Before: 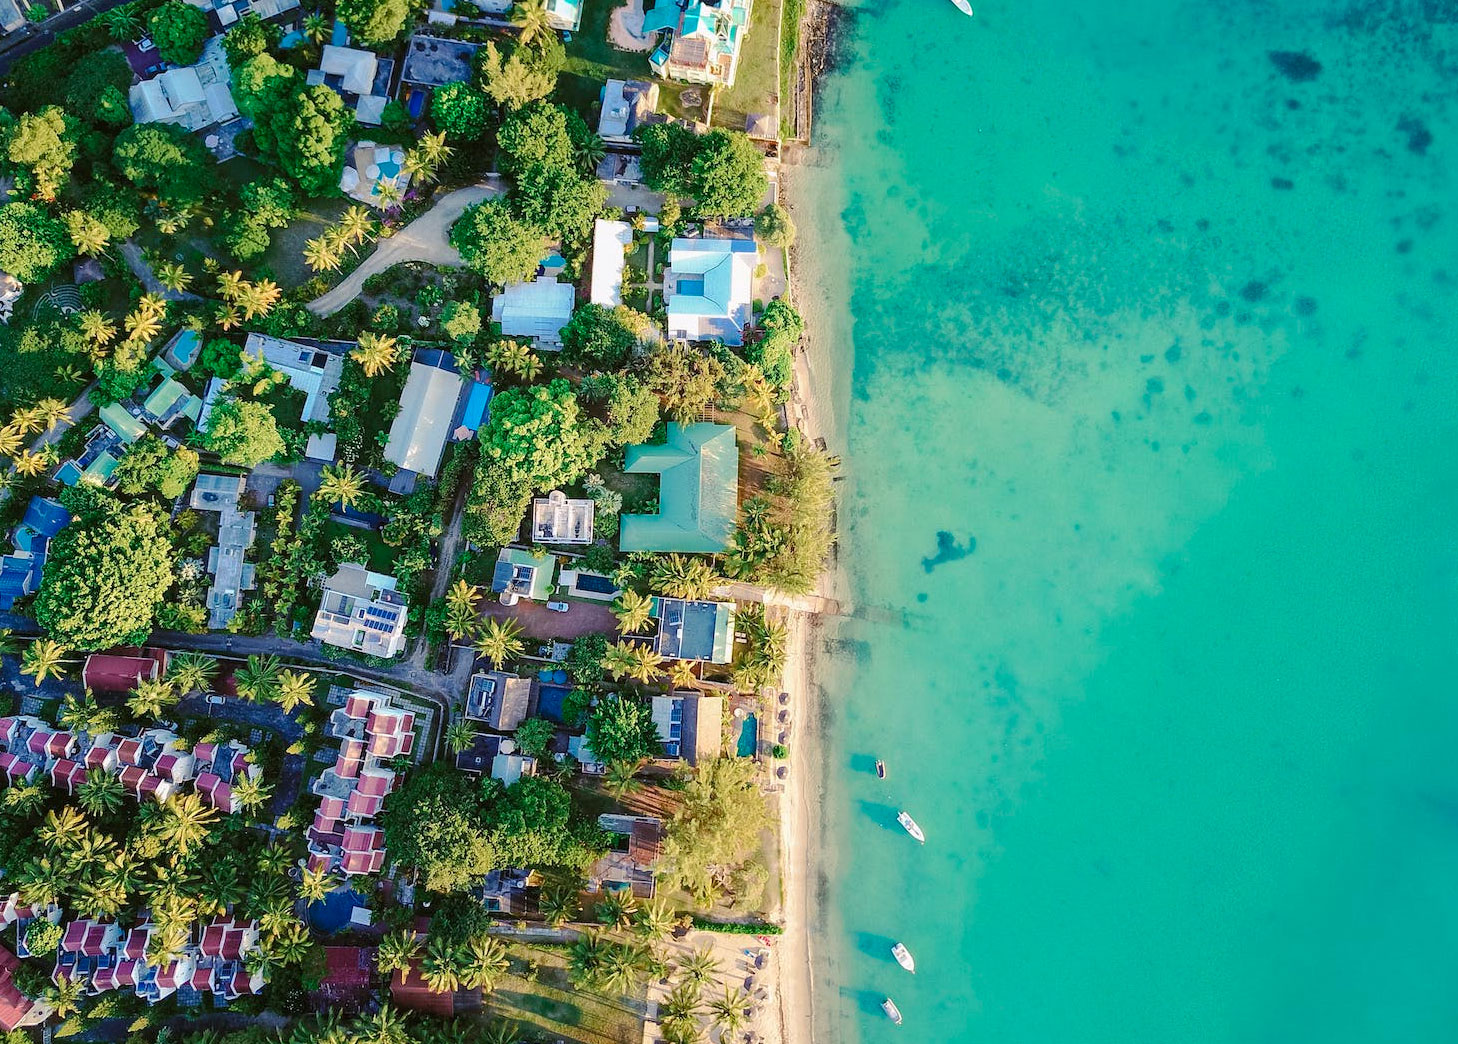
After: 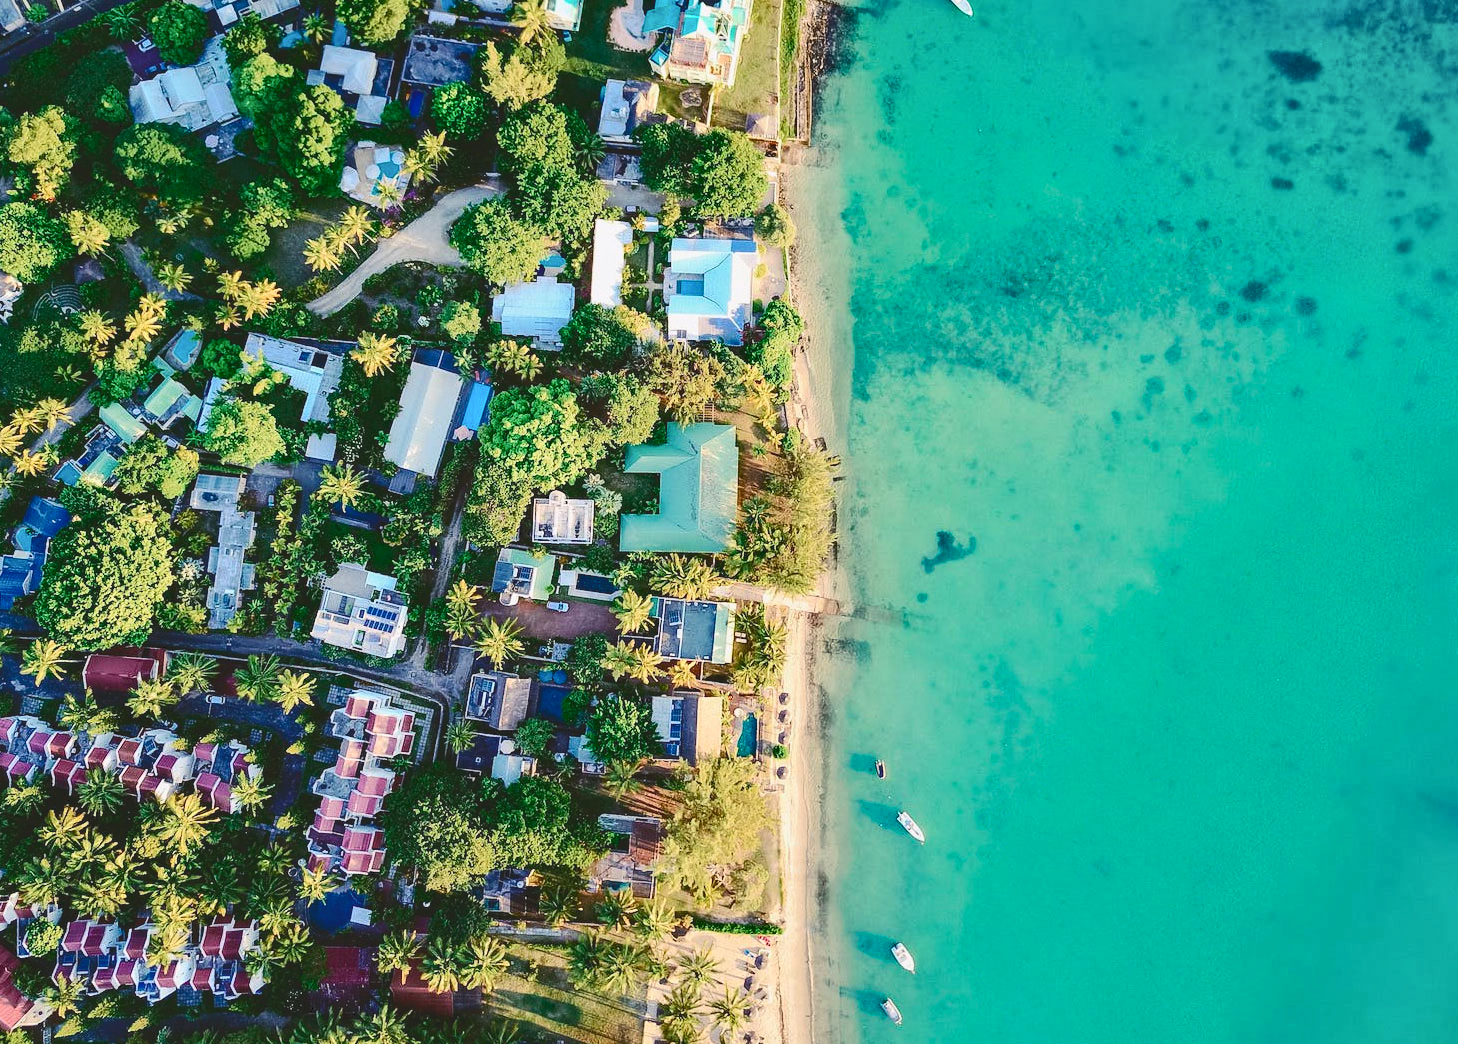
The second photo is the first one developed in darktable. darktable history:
shadows and highlights: shadows 43.54, white point adjustment -1.59, soften with gaussian
tone curve: curves: ch0 [(0, 0) (0.003, 0.117) (0.011, 0.118) (0.025, 0.123) (0.044, 0.13) (0.069, 0.137) (0.1, 0.149) (0.136, 0.157) (0.177, 0.184) (0.224, 0.217) (0.277, 0.257) (0.335, 0.324) (0.399, 0.406) (0.468, 0.511) (0.543, 0.609) (0.623, 0.712) (0.709, 0.8) (0.801, 0.877) (0.898, 0.938) (1, 1)], color space Lab, independent channels, preserve colors none
